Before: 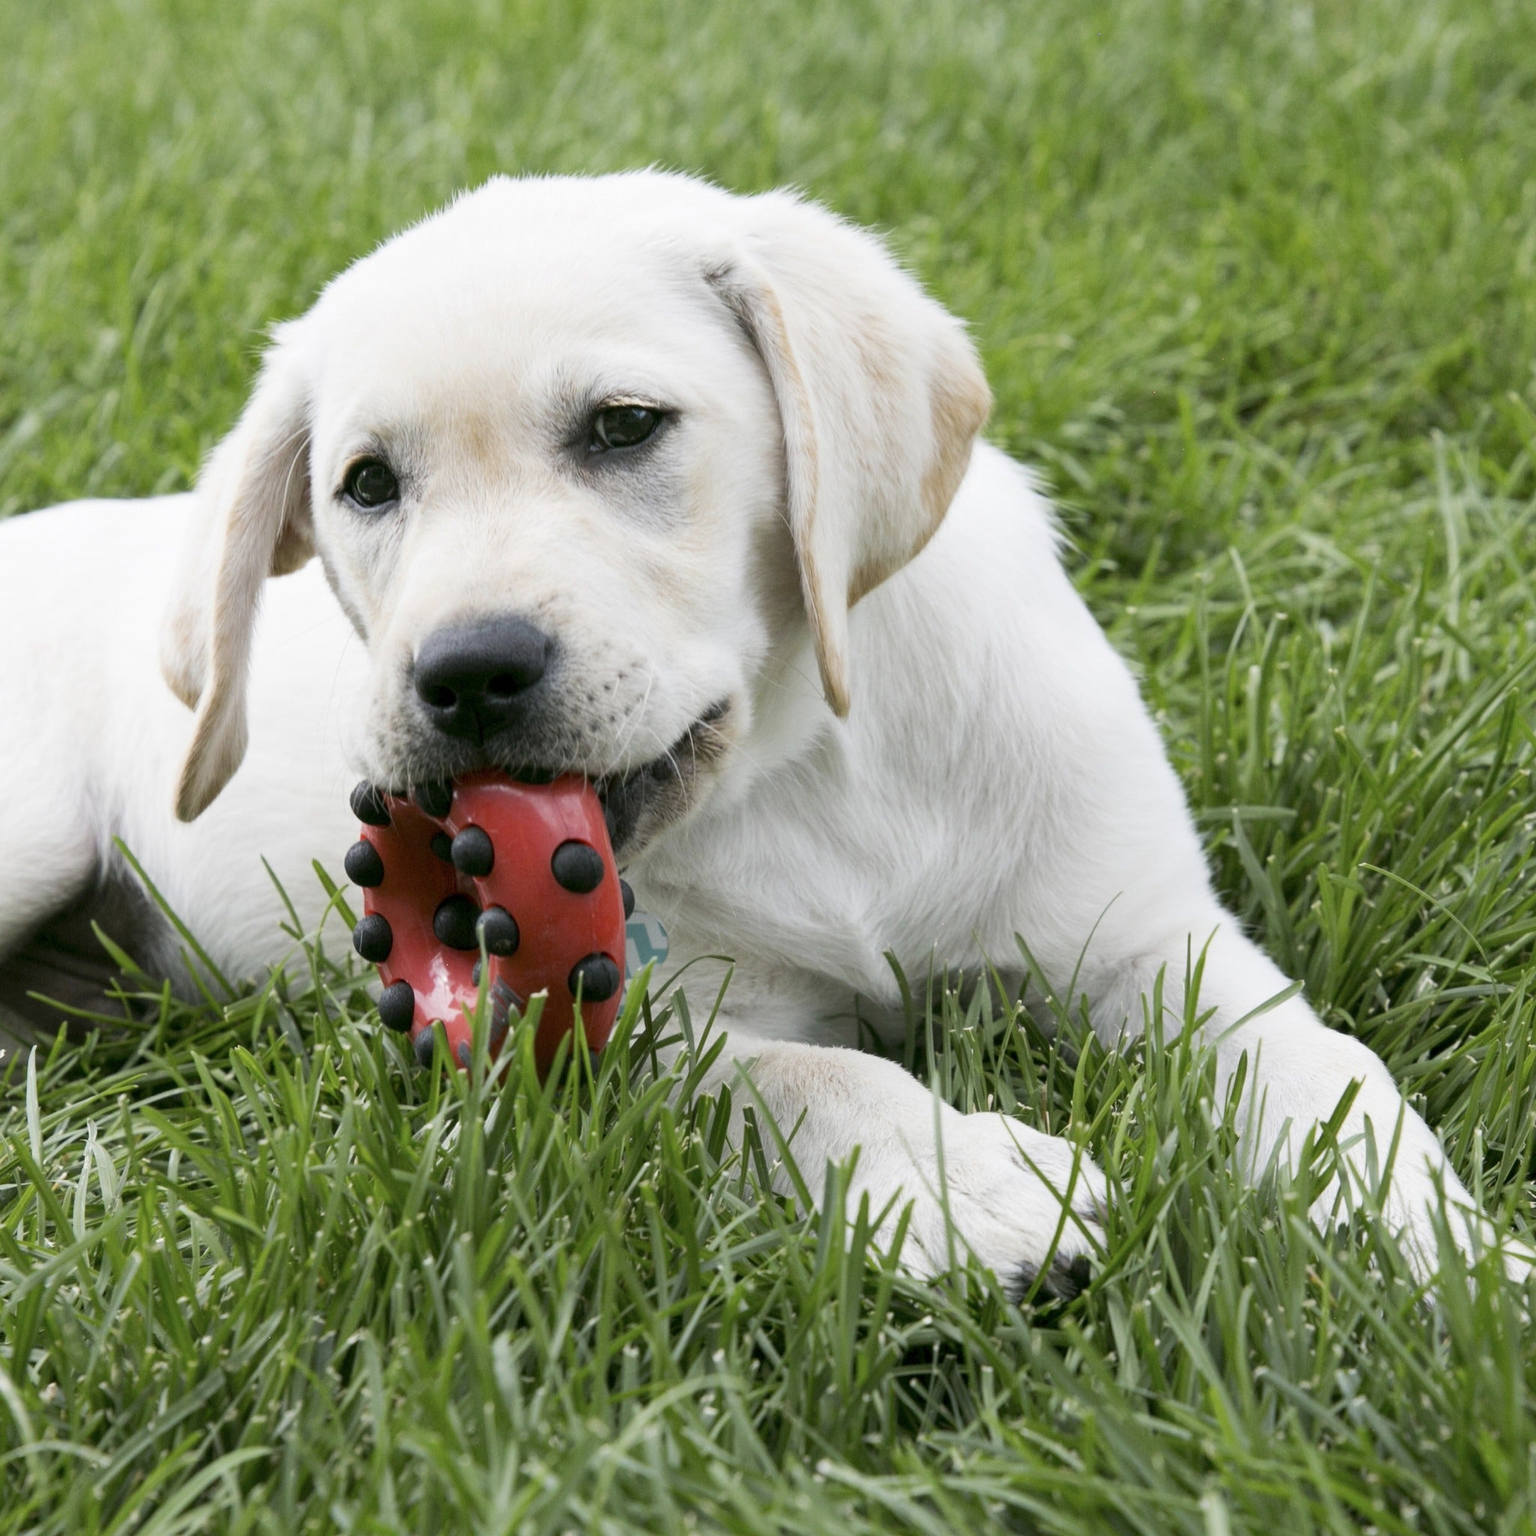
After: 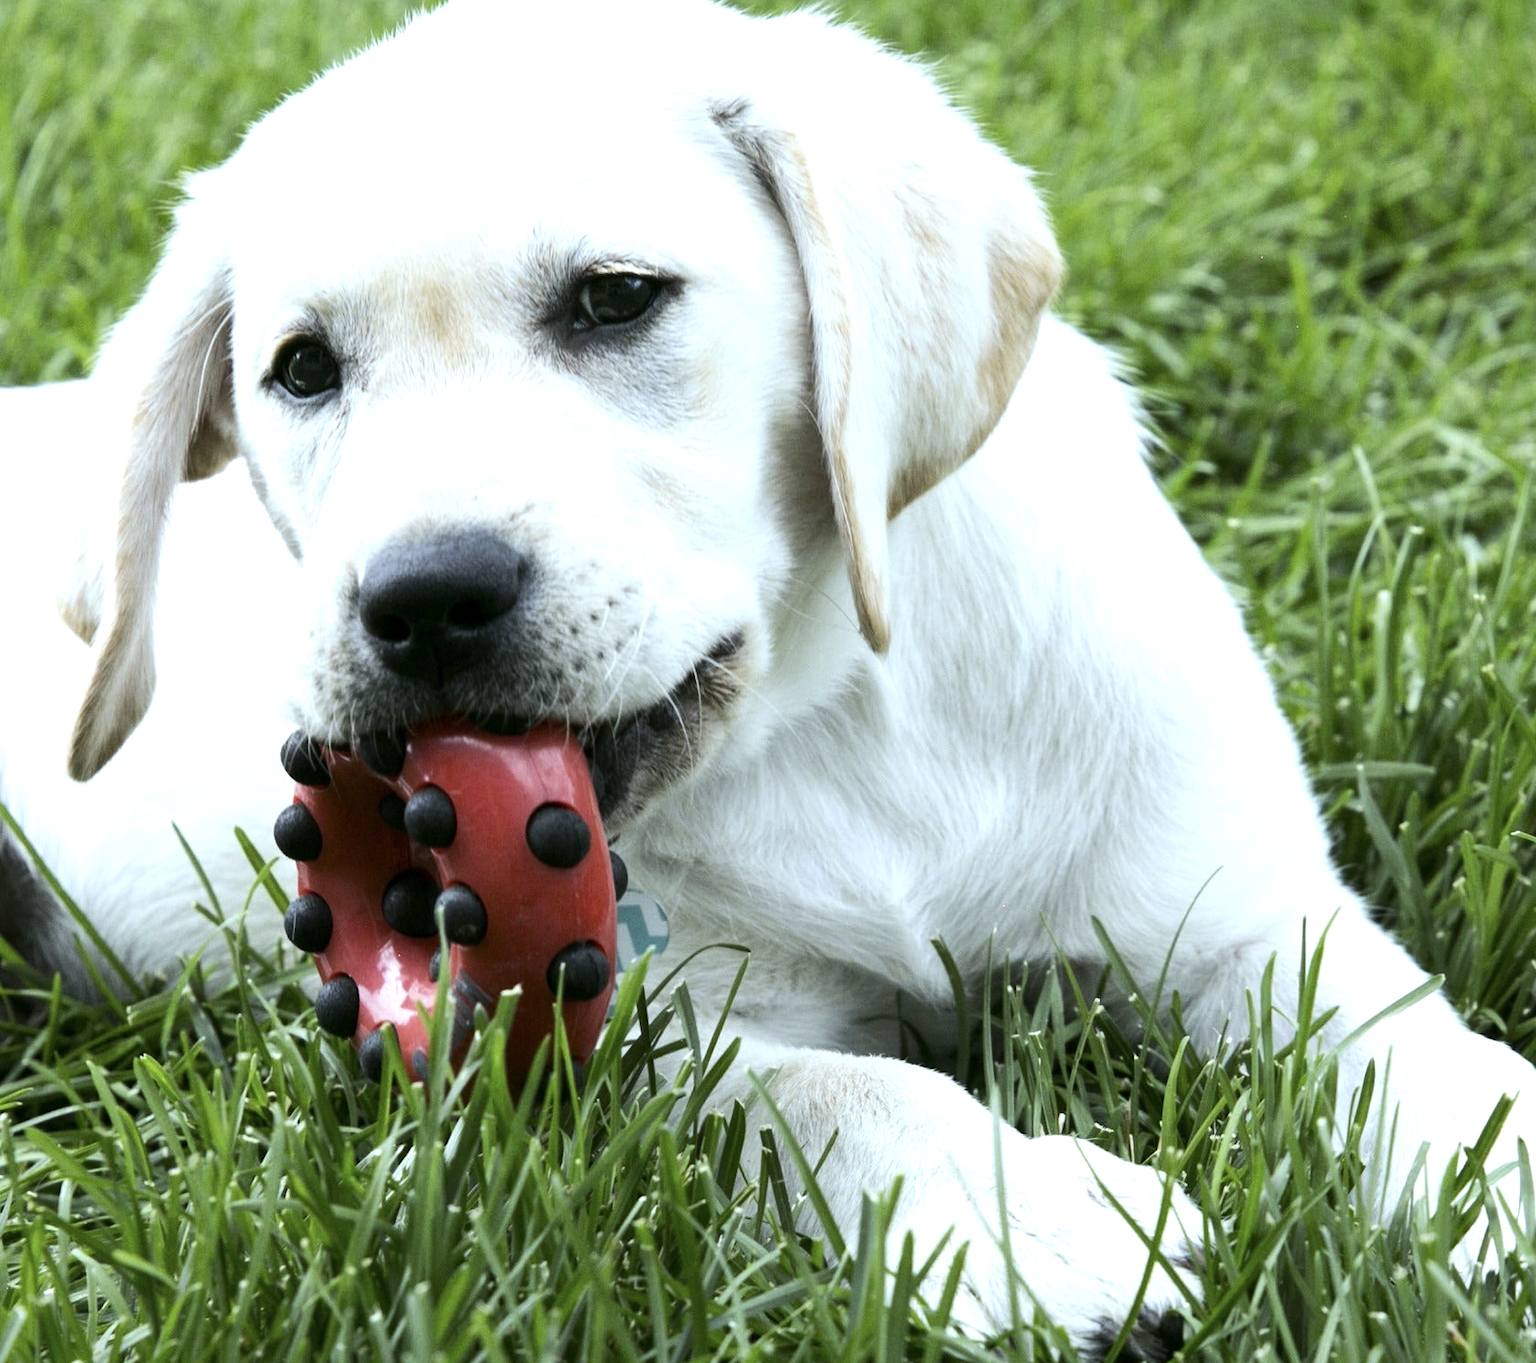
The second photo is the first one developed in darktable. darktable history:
white balance: red 0.925, blue 1.046
crop: left 7.856%, top 11.836%, right 10.12%, bottom 15.387%
tone equalizer: -8 EV -0.75 EV, -7 EV -0.7 EV, -6 EV -0.6 EV, -5 EV -0.4 EV, -3 EV 0.4 EV, -2 EV 0.6 EV, -1 EV 0.7 EV, +0 EV 0.75 EV, edges refinement/feathering 500, mask exposure compensation -1.57 EV, preserve details no
